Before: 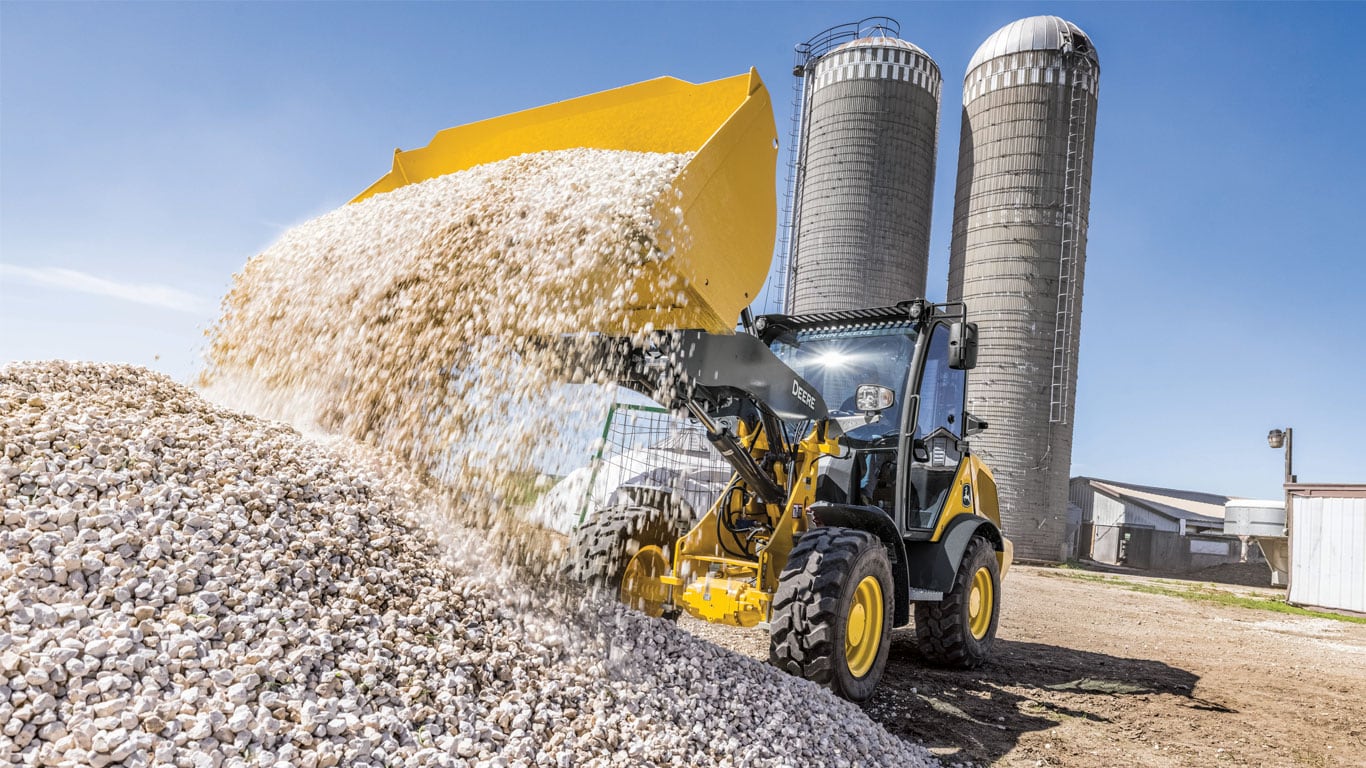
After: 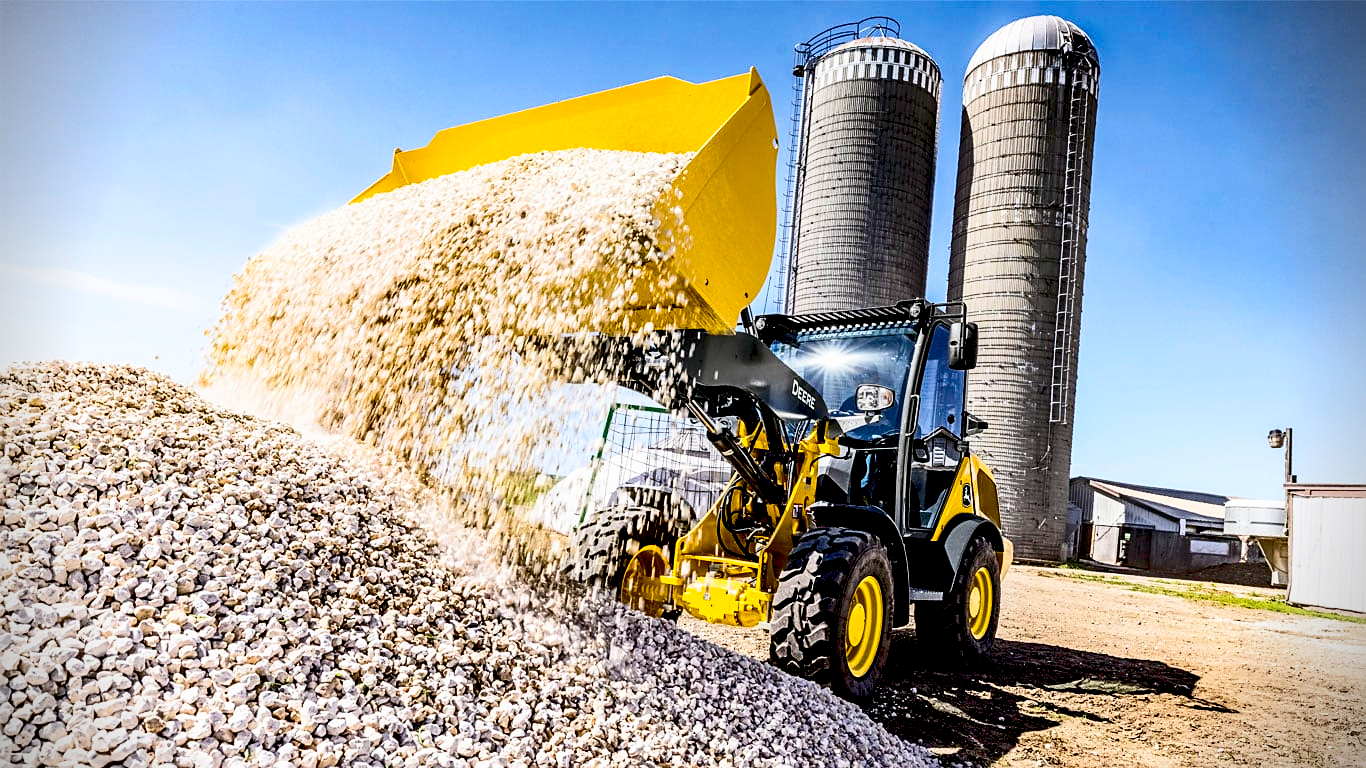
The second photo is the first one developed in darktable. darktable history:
shadows and highlights: shadows 62.66, white point adjustment 0.37, highlights -34.44, compress 83.82%
vignetting: fall-off start 88.03%, fall-off radius 24.9%
base curve: curves: ch0 [(0, 0) (0.688, 0.865) (1, 1)], preserve colors none
exposure: black level correction 0.046, exposure -0.228 EV, compensate highlight preservation false
sharpen: radius 1.864, amount 0.398, threshold 1.271
contrast brightness saturation: contrast 0.28
color balance rgb: perceptual saturation grading › global saturation 25%, global vibrance 20%
